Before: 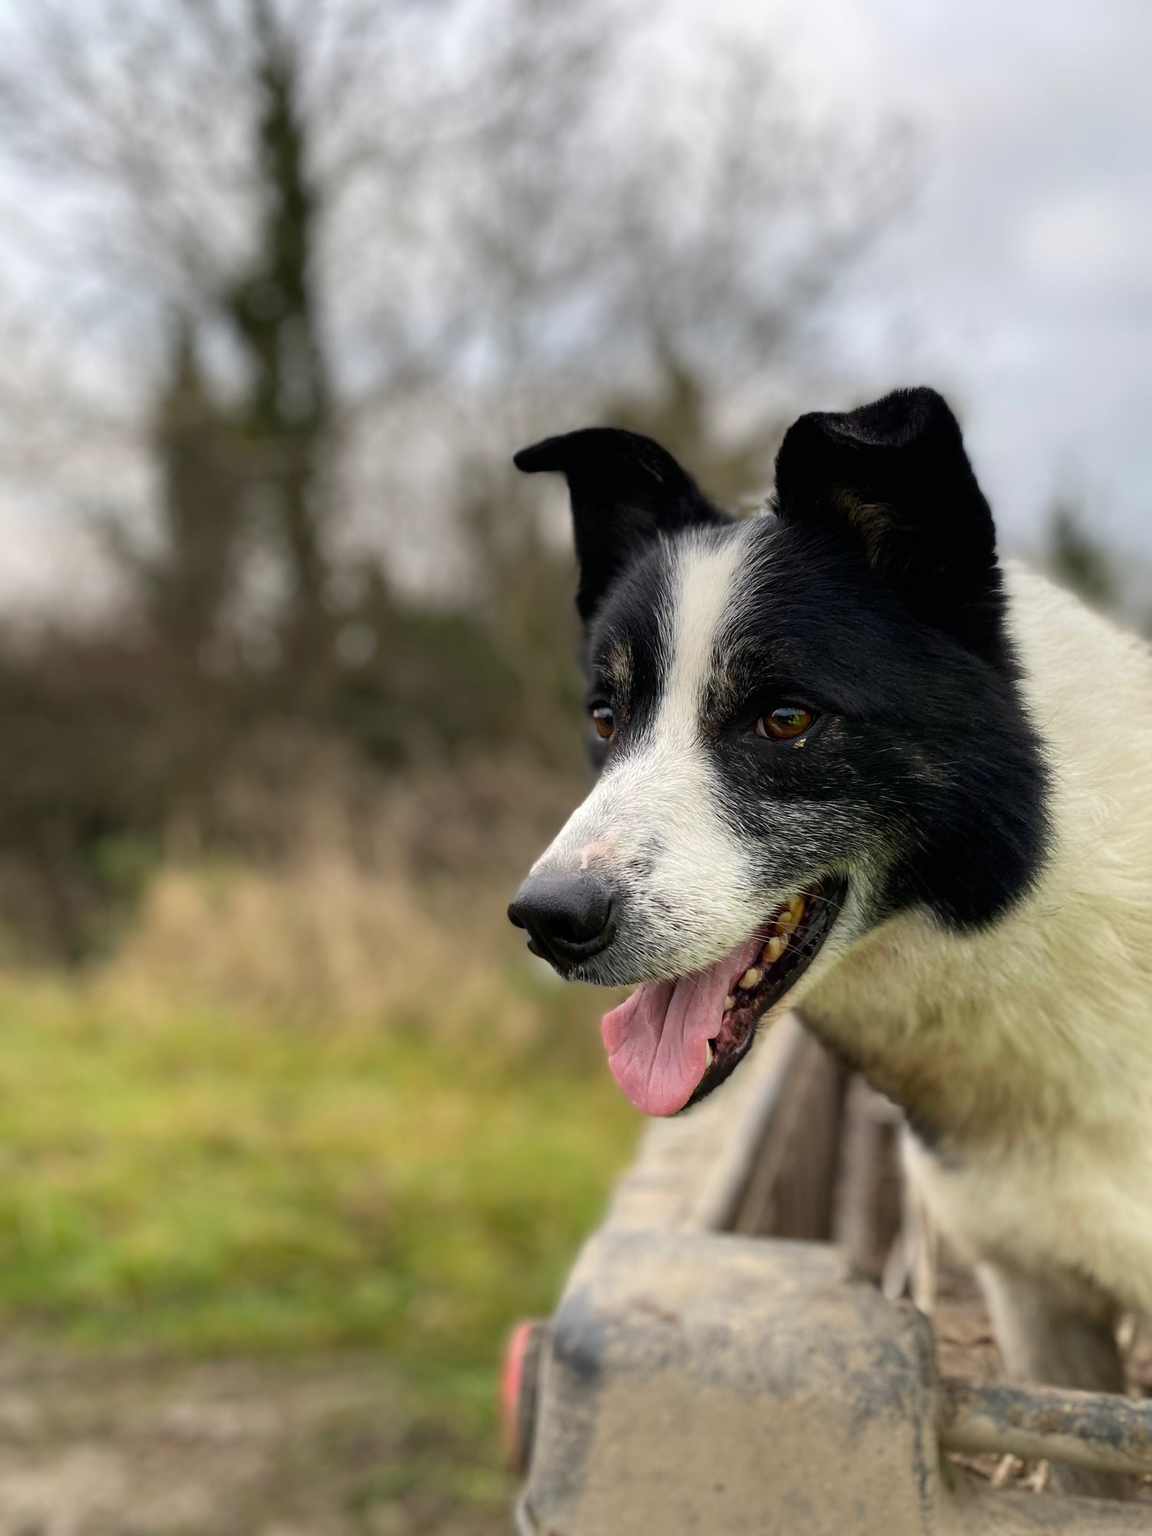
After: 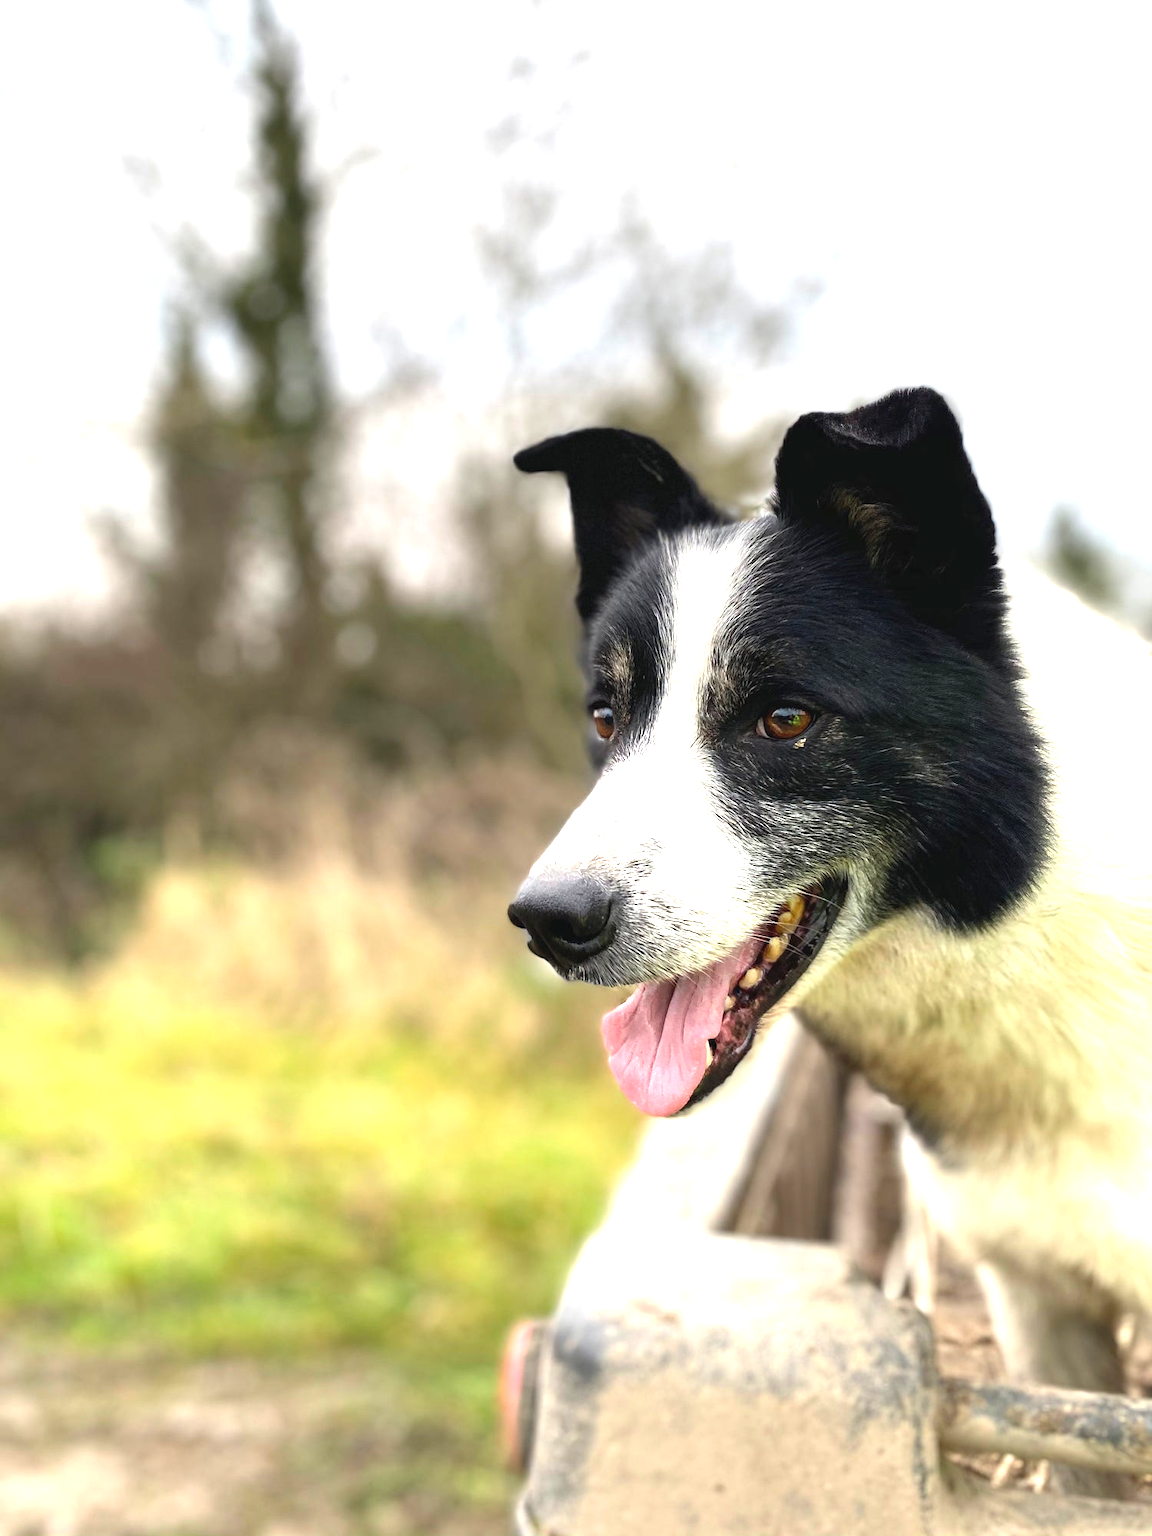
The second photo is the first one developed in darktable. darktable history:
exposure: black level correction -0.002, exposure 1.35 EV, compensate highlight preservation false
